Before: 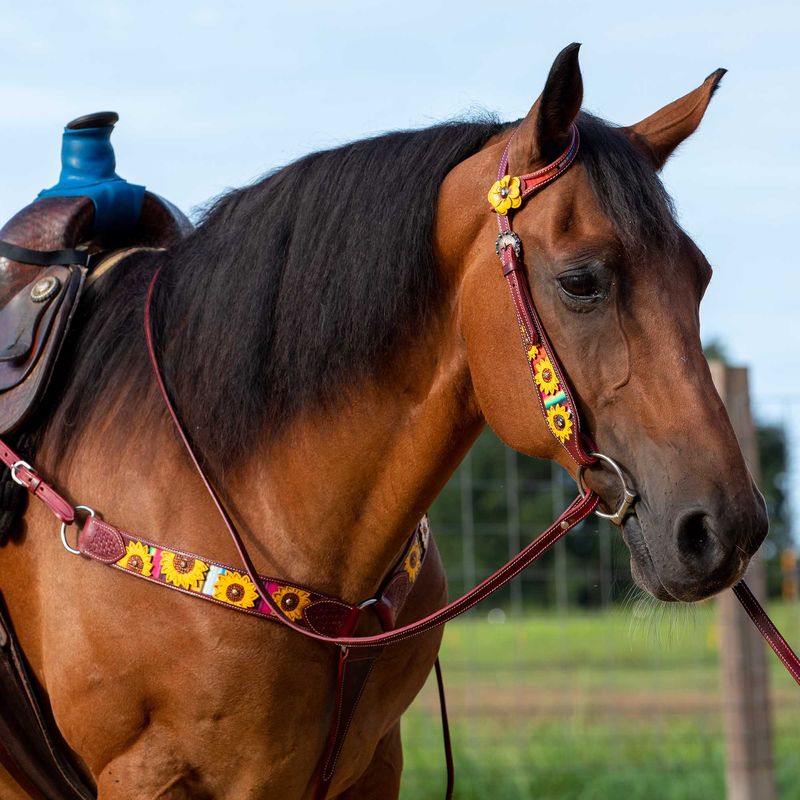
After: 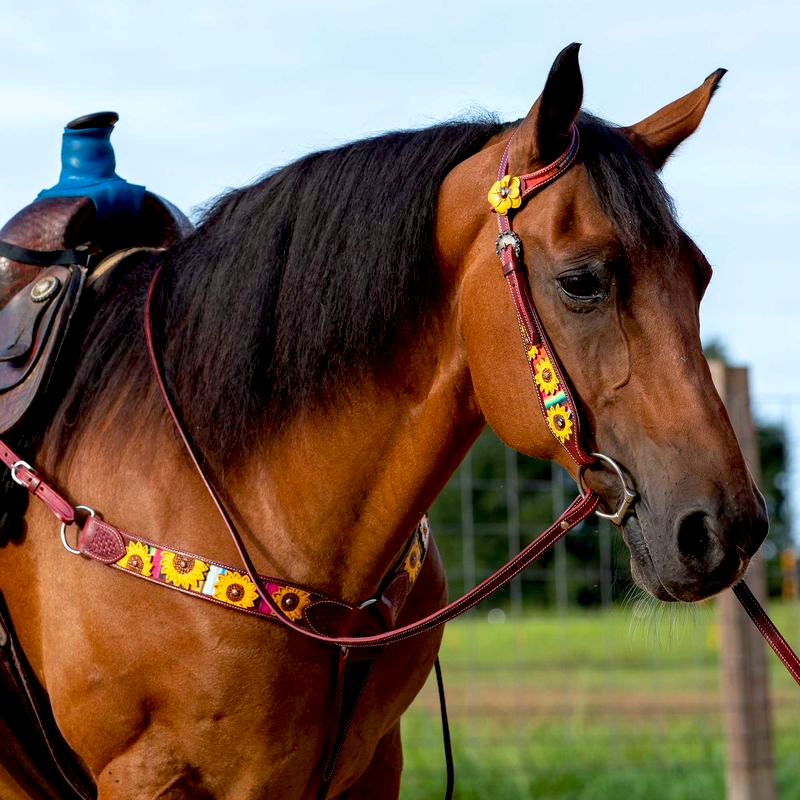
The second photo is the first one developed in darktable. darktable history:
exposure: black level correction 0.009, exposure 0.122 EV, compensate highlight preservation false
haze removal: compatibility mode true, adaptive false
